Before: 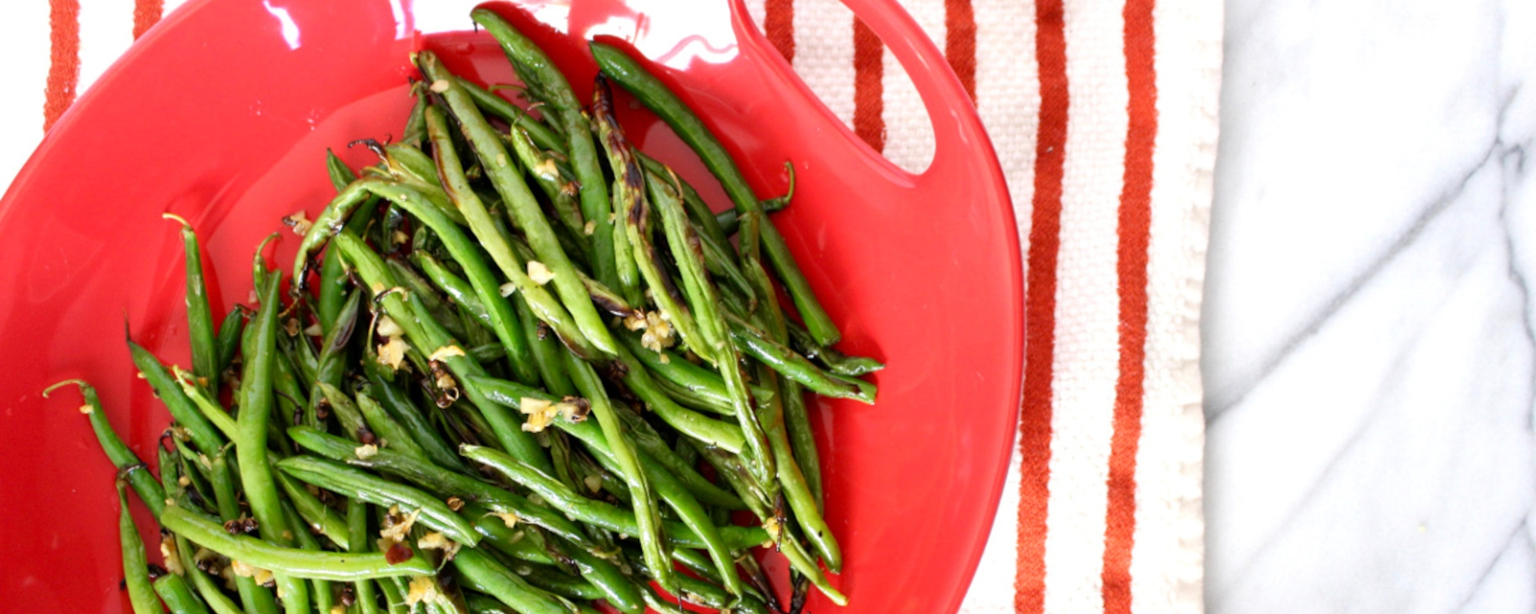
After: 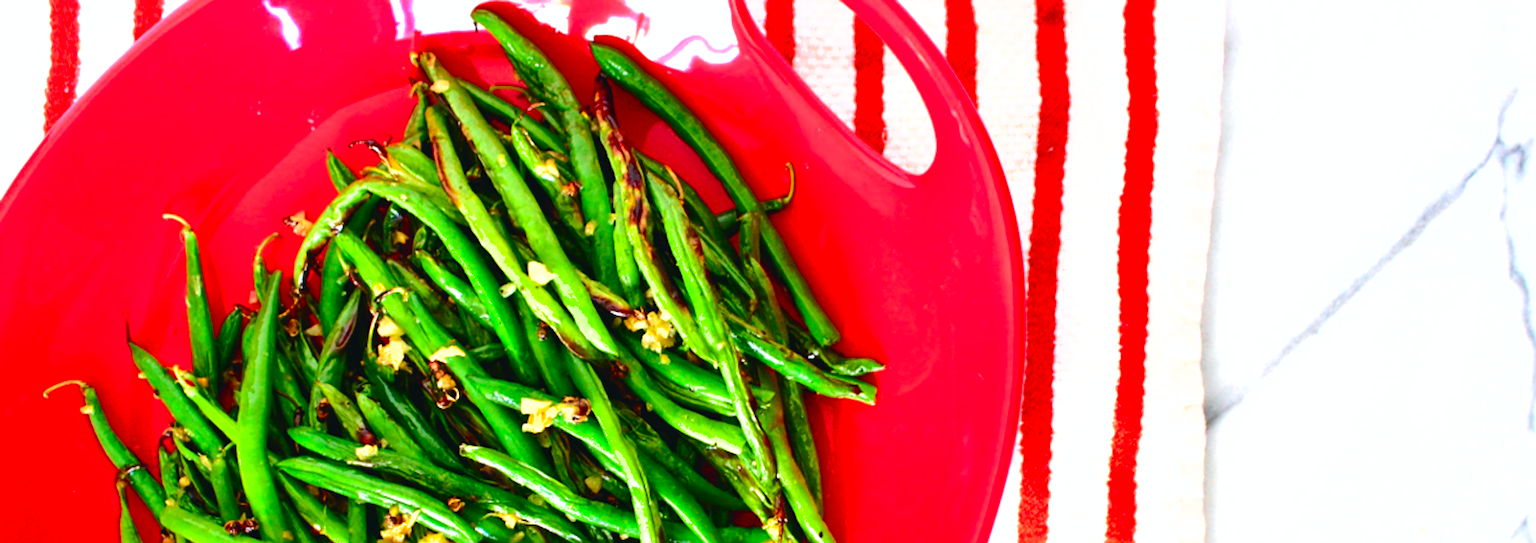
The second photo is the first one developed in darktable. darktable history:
crop and rotate: top 0%, bottom 11.49%
tone curve: curves: ch0 [(0, 0.023) (0.103, 0.087) (0.277, 0.28) (0.438, 0.547) (0.546, 0.678) (0.735, 0.843) (0.994, 1)]; ch1 [(0, 0) (0.371, 0.261) (0.465, 0.42) (0.488, 0.477) (0.512, 0.513) (0.542, 0.581) (0.574, 0.647) (0.636, 0.747) (1, 1)]; ch2 [(0, 0) (0.369, 0.388) (0.449, 0.431) (0.478, 0.471) (0.516, 0.517) (0.575, 0.642) (0.649, 0.726) (1, 1)], color space Lab, independent channels, preserve colors none
sharpen: on, module defaults
shadows and highlights: on, module defaults
color balance rgb: shadows lift › luminance -20%, power › hue 72.24°, highlights gain › luminance 15%, global offset › hue 171.6°, perceptual saturation grading › highlights -15%, perceptual saturation grading › shadows 25%, global vibrance 35%, contrast 10%
